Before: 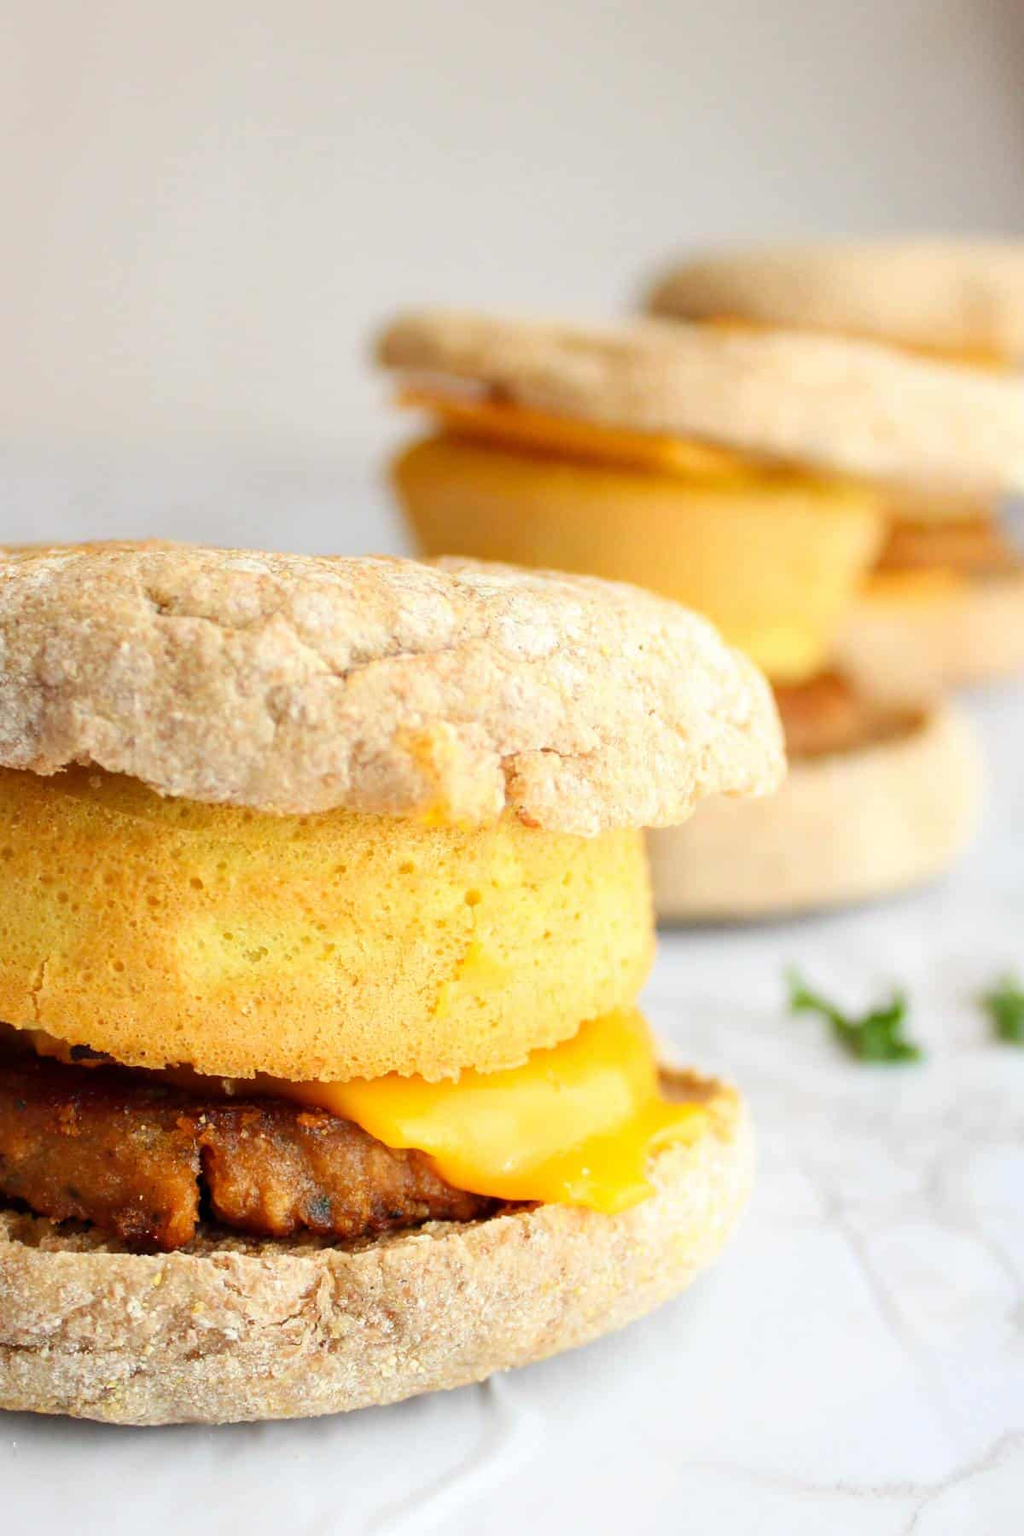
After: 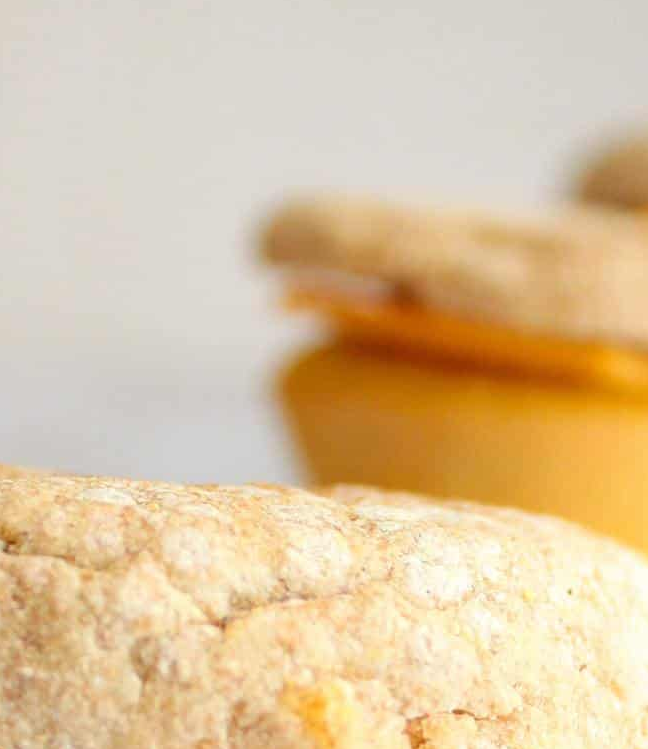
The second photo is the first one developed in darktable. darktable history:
crop: left 15.126%, top 9.297%, right 30.795%, bottom 49.046%
